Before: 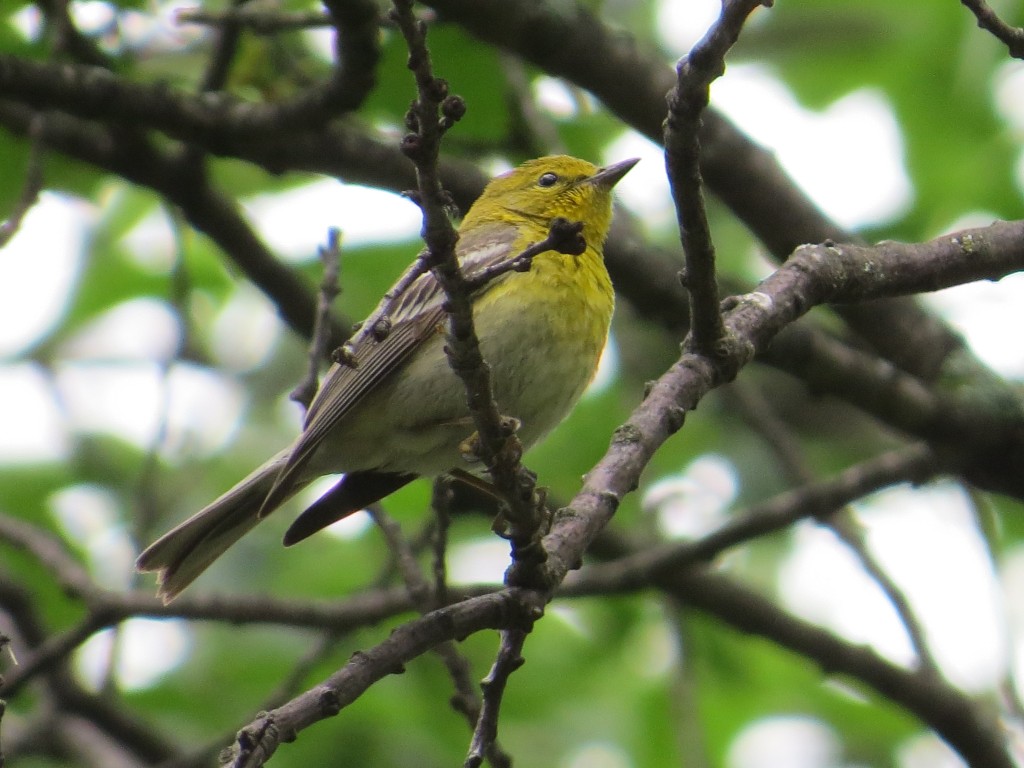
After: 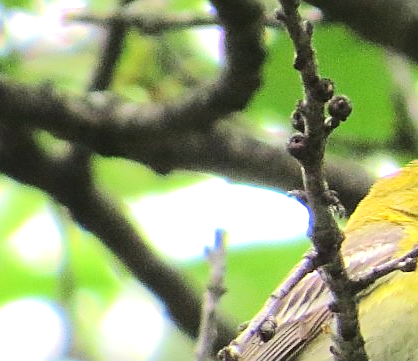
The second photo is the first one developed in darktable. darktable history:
crop and rotate: left 11.144%, top 0.107%, right 48.012%, bottom 52.855%
tone equalizer: -7 EV 0.143 EV, -6 EV 0.564 EV, -5 EV 1.17 EV, -4 EV 1.35 EV, -3 EV 1.12 EV, -2 EV 0.6 EV, -1 EV 0.162 EV, edges refinement/feathering 500, mask exposure compensation -1.57 EV, preserve details no
exposure: black level correction 0, exposure 0.693 EV, compensate highlight preservation false
sharpen: on, module defaults
